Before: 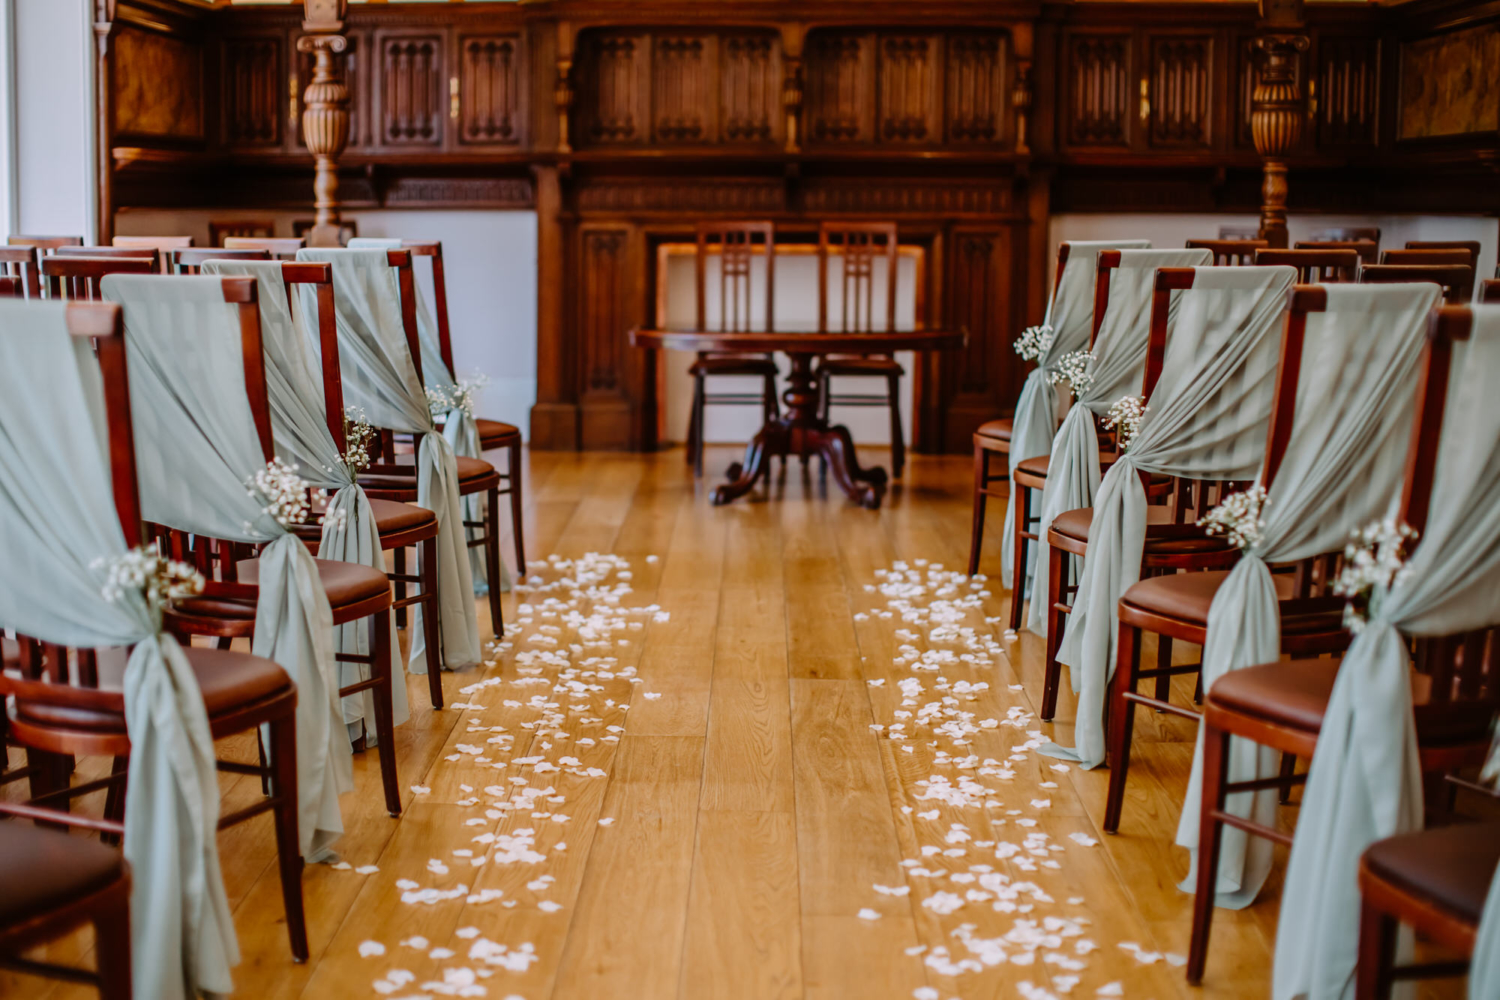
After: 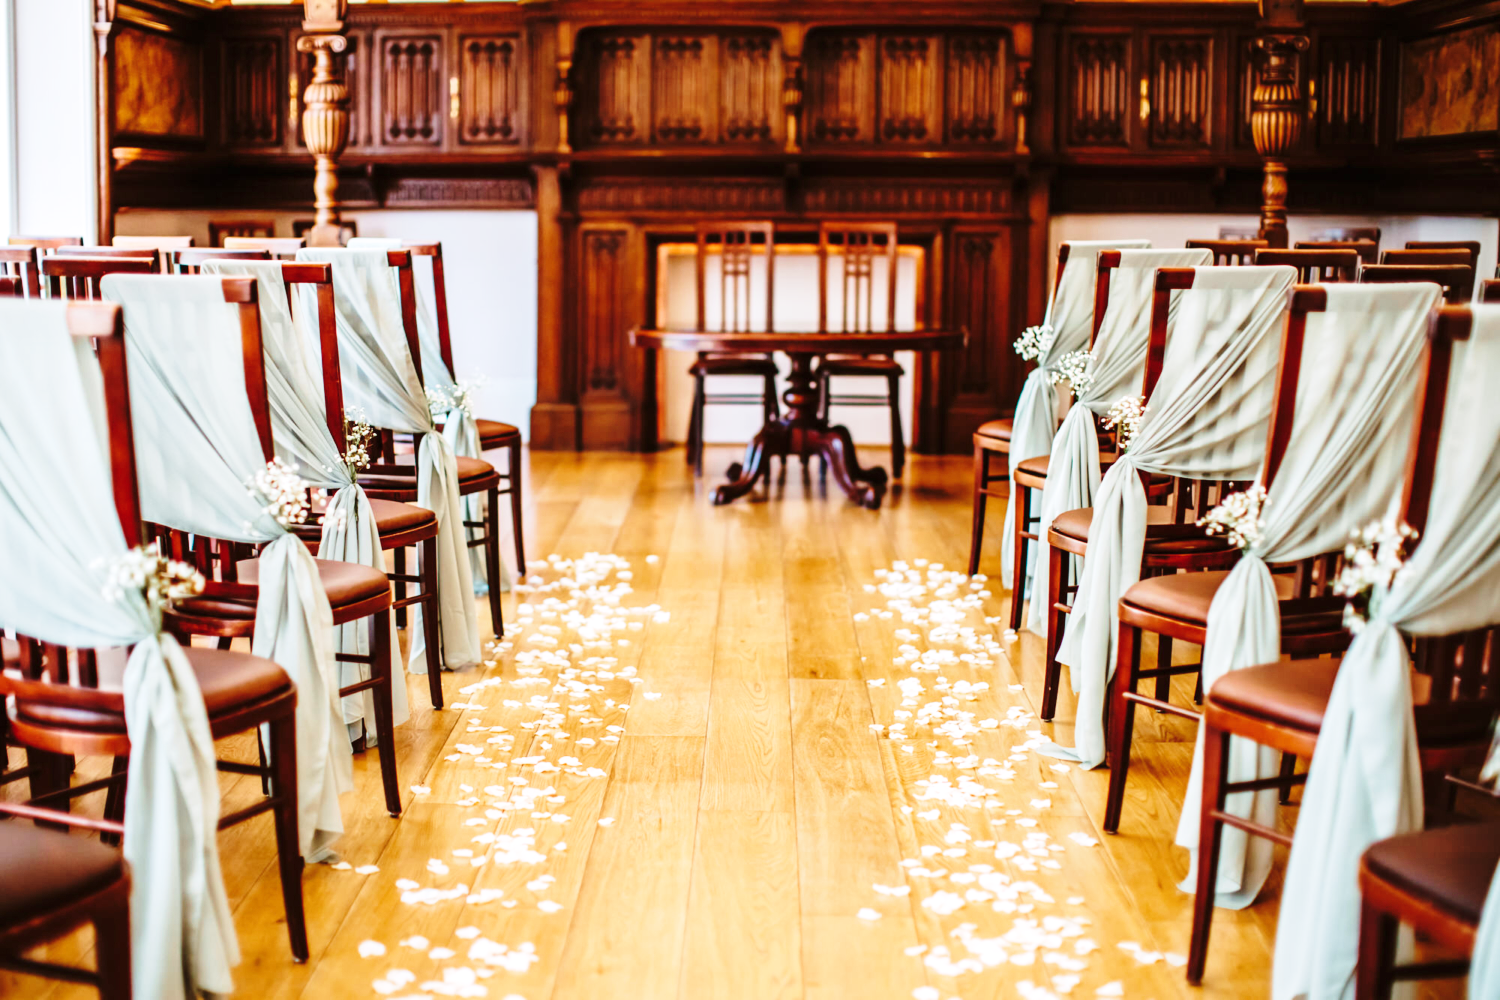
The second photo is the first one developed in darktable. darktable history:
color correction: highlights b* 0.01, saturation 0.857
base curve: curves: ch0 [(0, 0) (0.028, 0.03) (0.121, 0.232) (0.46, 0.748) (0.859, 0.968) (1, 1)], preserve colors none
exposure: exposure 0.602 EV, compensate exposure bias true, compensate highlight preservation false
levels: mode automatic, levels [0.093, 0.434, 0.988]
velvia: on, module defaults
